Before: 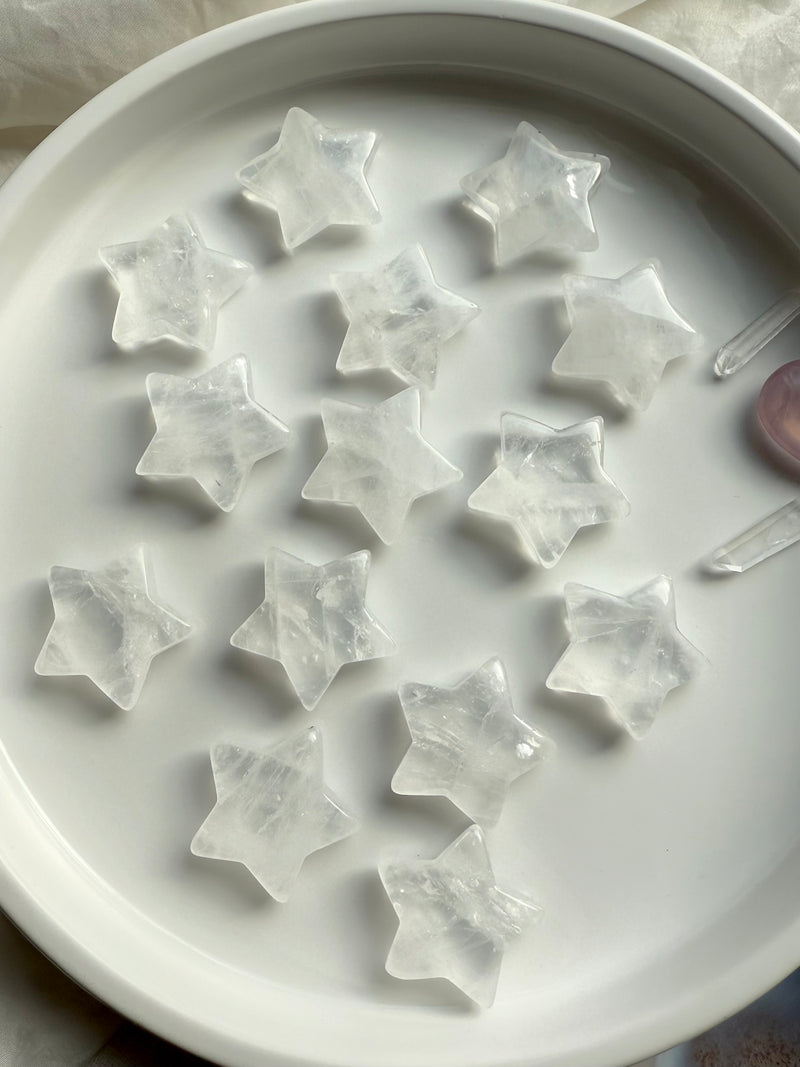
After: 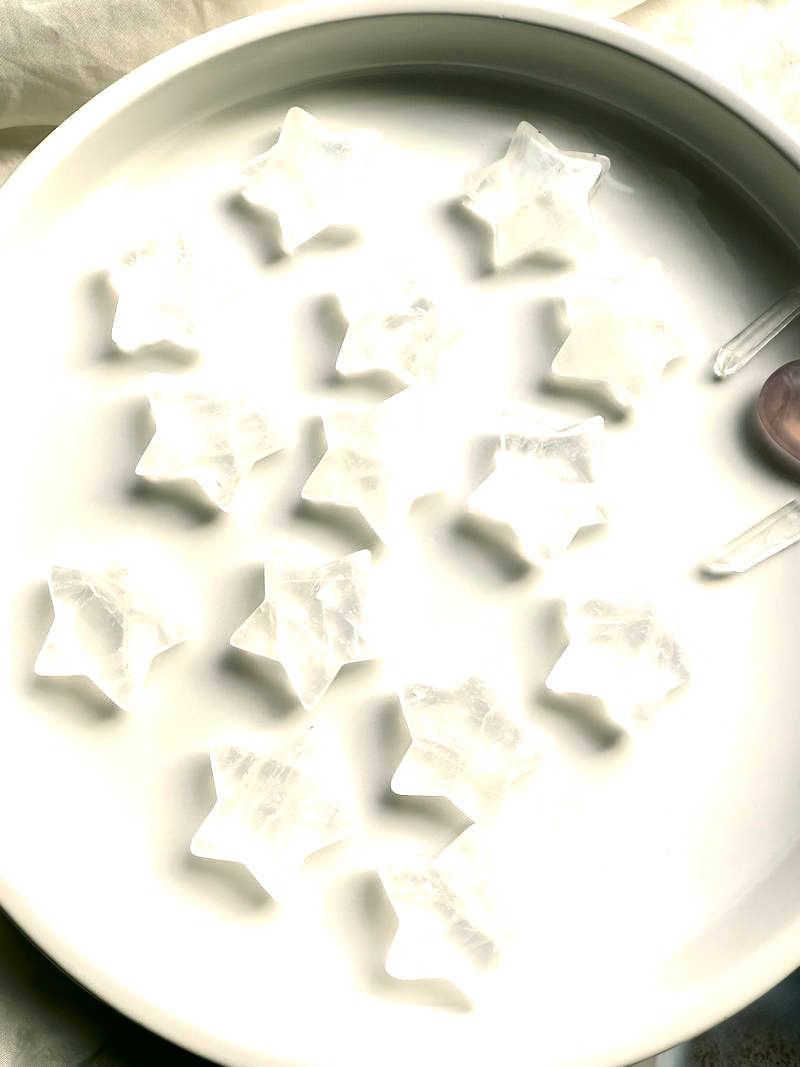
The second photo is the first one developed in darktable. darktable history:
tone equalizer: -8 EV -1.08 EV, -7 EV -1.01 EV, -6 EV -0.867 EV, -5 EV -0.578 EV, -3 EV 0.578 EV, -2 EV 0.867 EV, -1 EV 1.01 EV, +0 EV 1.08 EV, edges refinement/feathering 500, mask exposure compensation -1.57 EV, preserve details no
exposure: compensate highlight preservation false
shadows and highlights: shadows -12.5, white point adjustment 4, highlights 28.33
color correction: highlights a* 4.02, highlights b* 4.98, shadows a* -7.55, shadows b* 4.98
